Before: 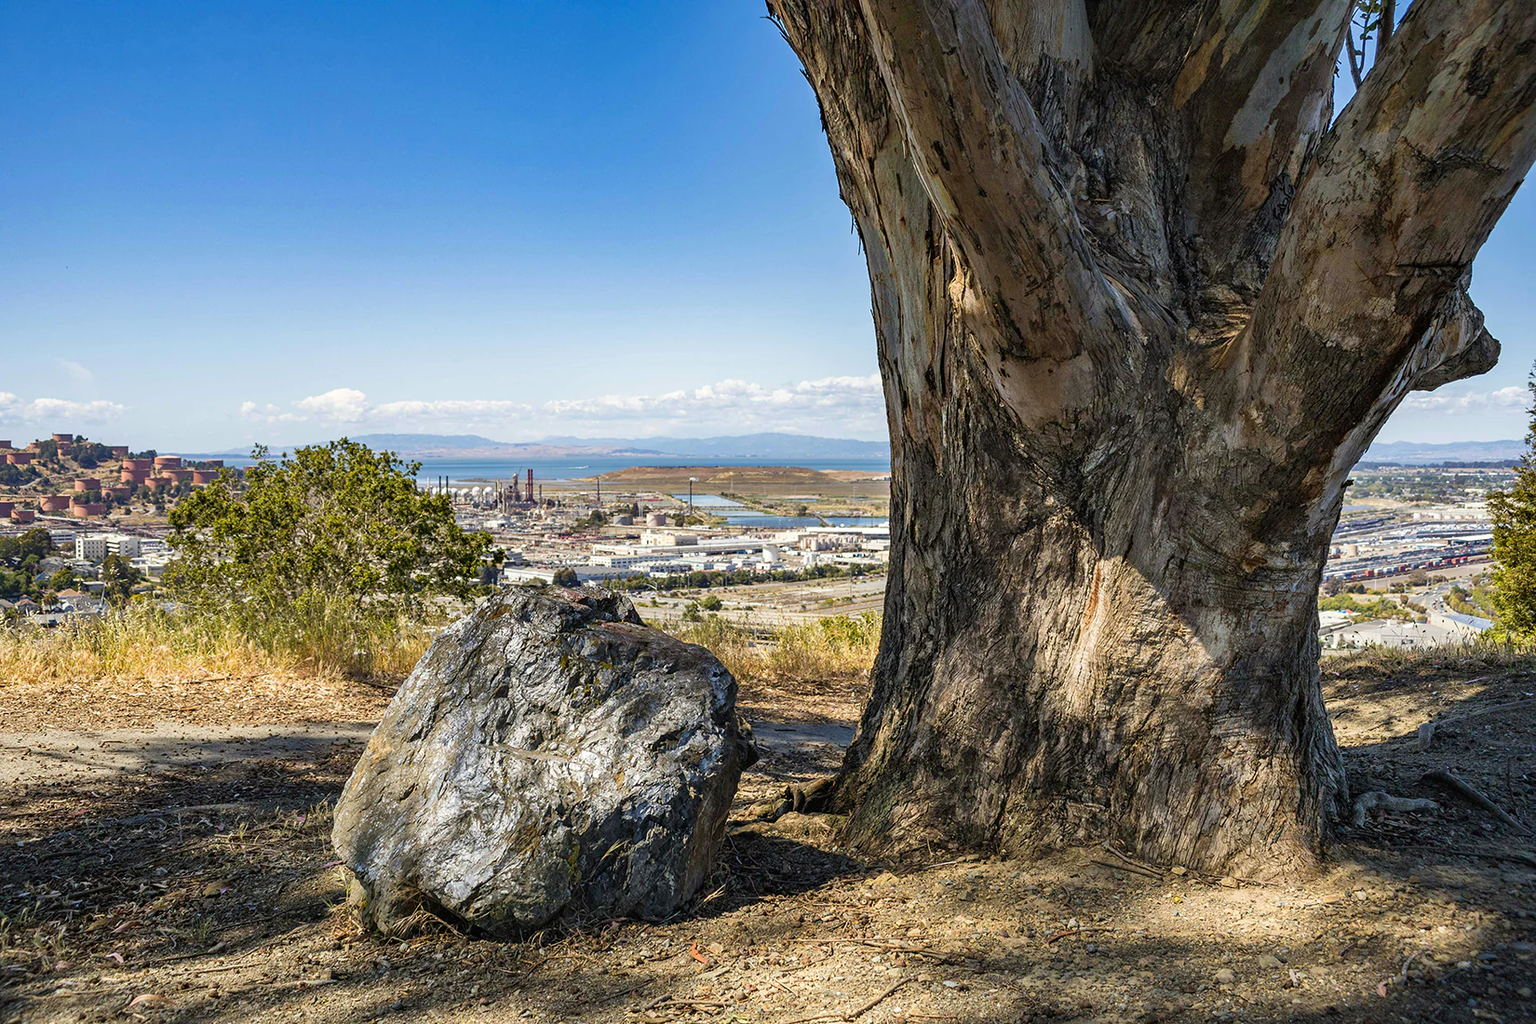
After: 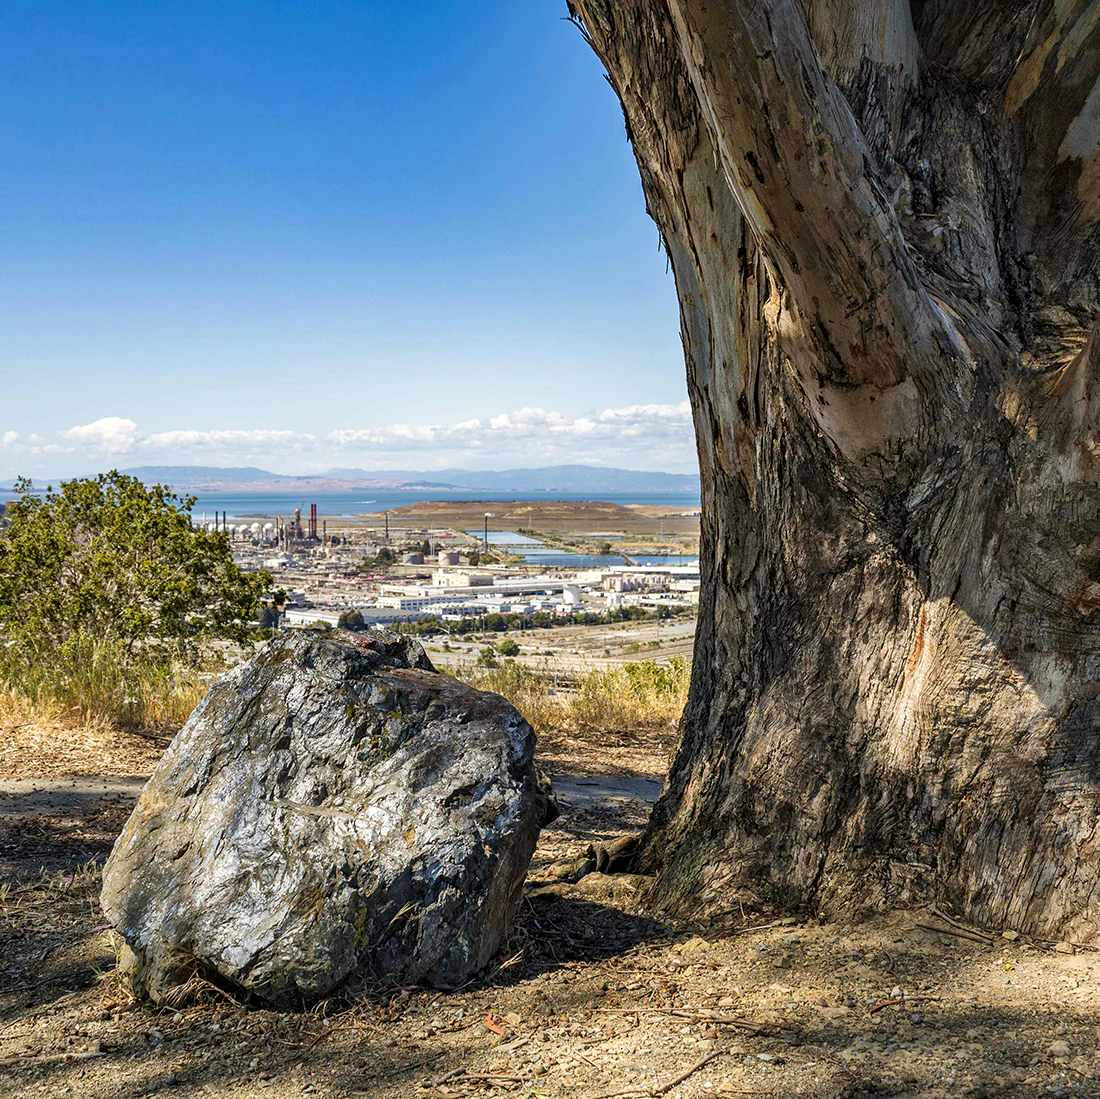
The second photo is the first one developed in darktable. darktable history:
crop and rotate: left 15.546%, right 17.787%
local contrast: mode bilateral grid, contrast 20, coarseness 50, detail 120%, midtone range 0.2
